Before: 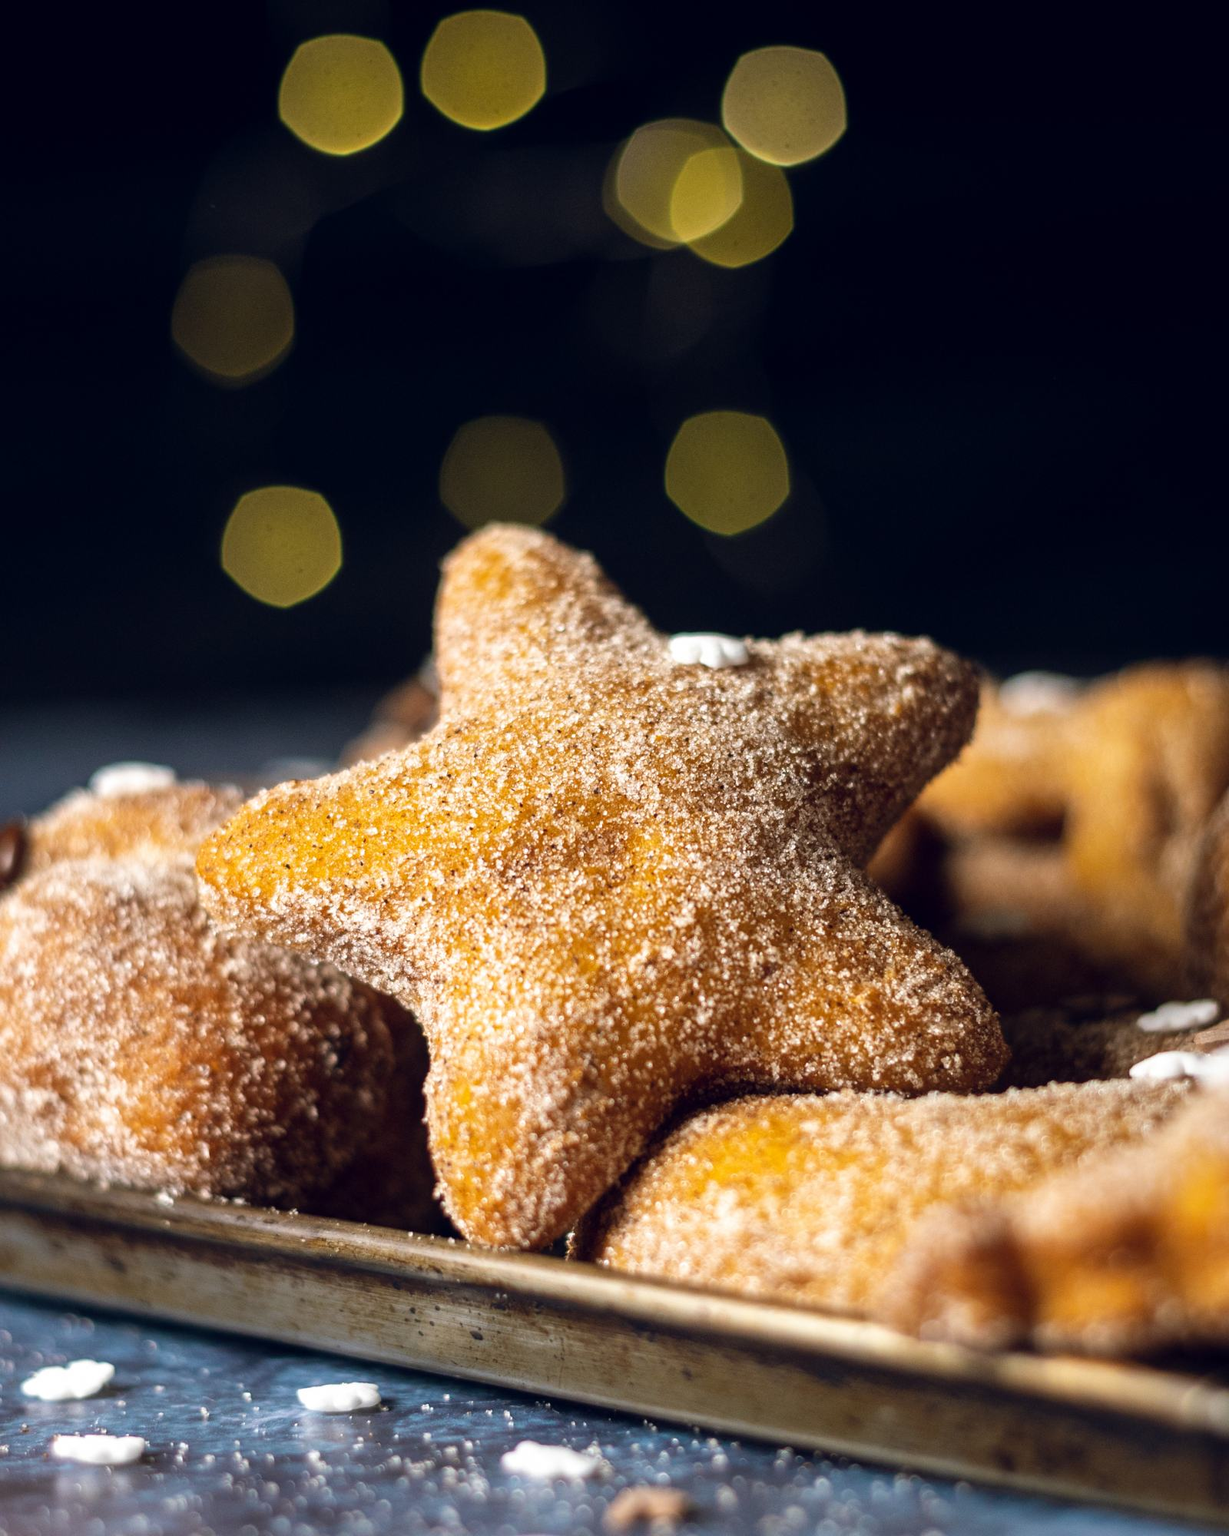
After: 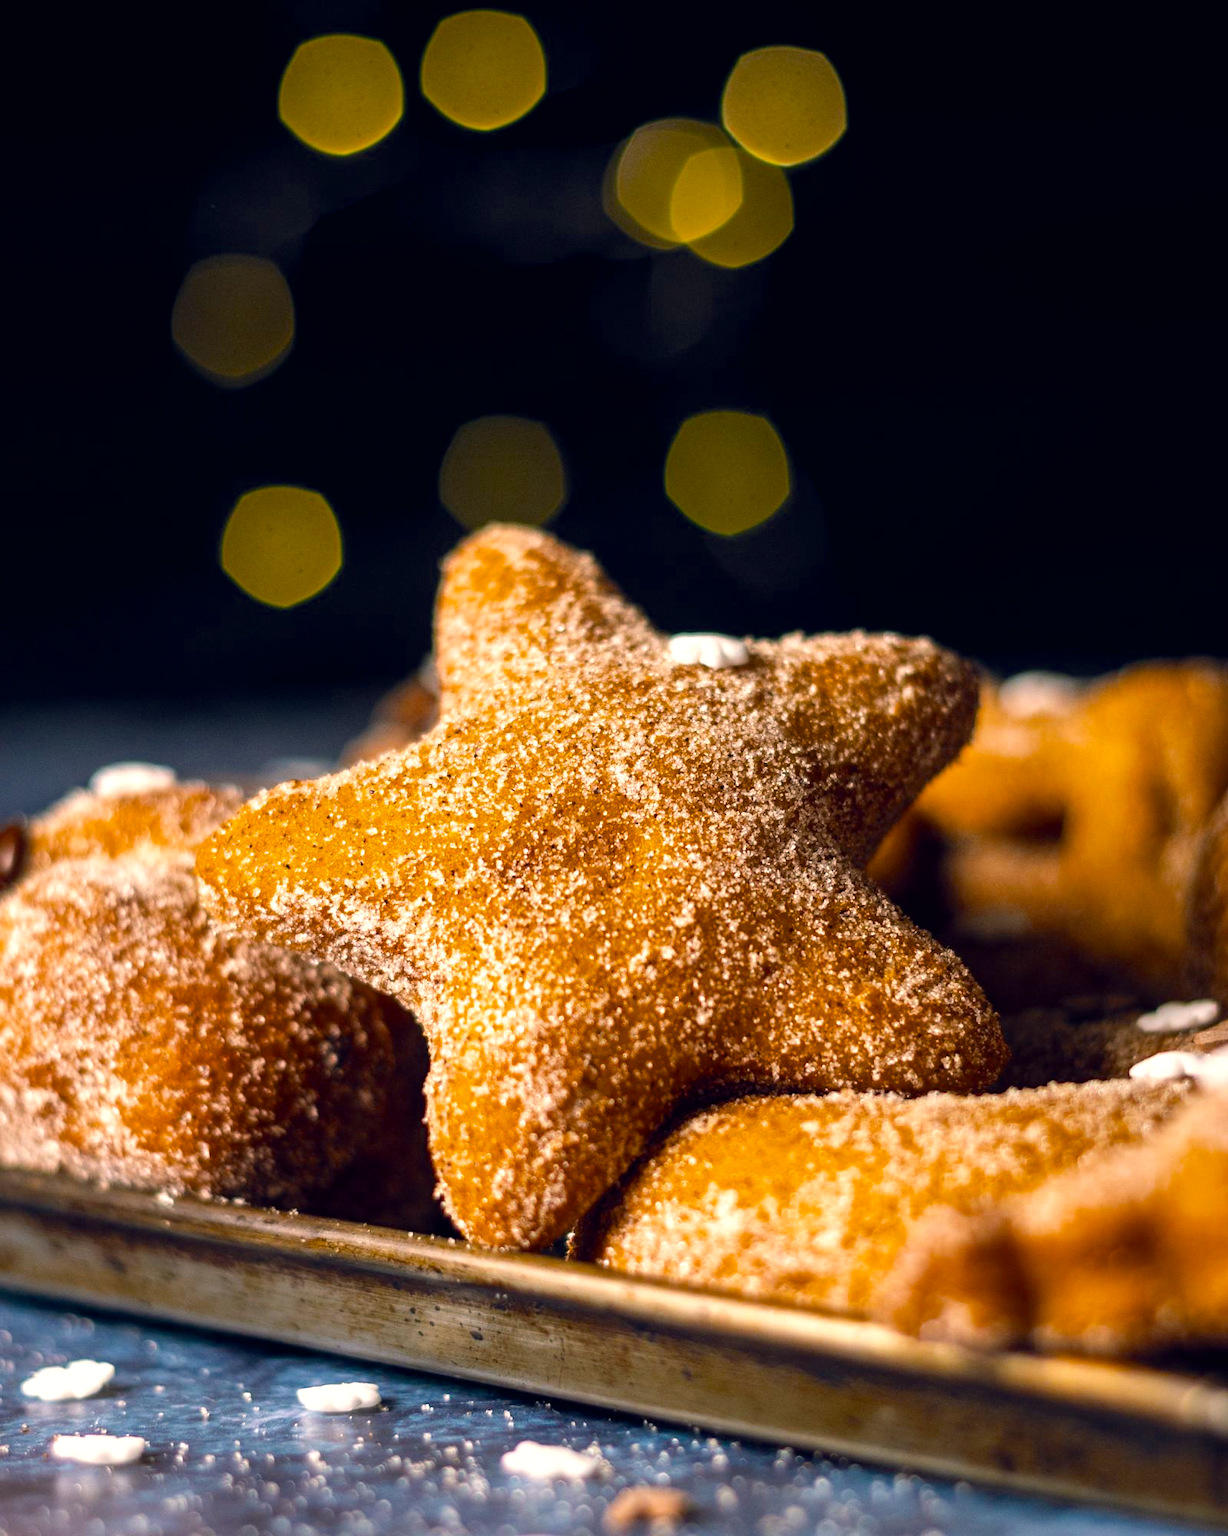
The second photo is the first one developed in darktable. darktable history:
color balance rgb: highlights gain › chroma 2.976%, highlights gain › hue 54.55°, perceptual saturation grading › global saturation 24.967%, perceptual brilliance grading › global brilliance 11.264%, saturation formula JzAzBz (2021)
